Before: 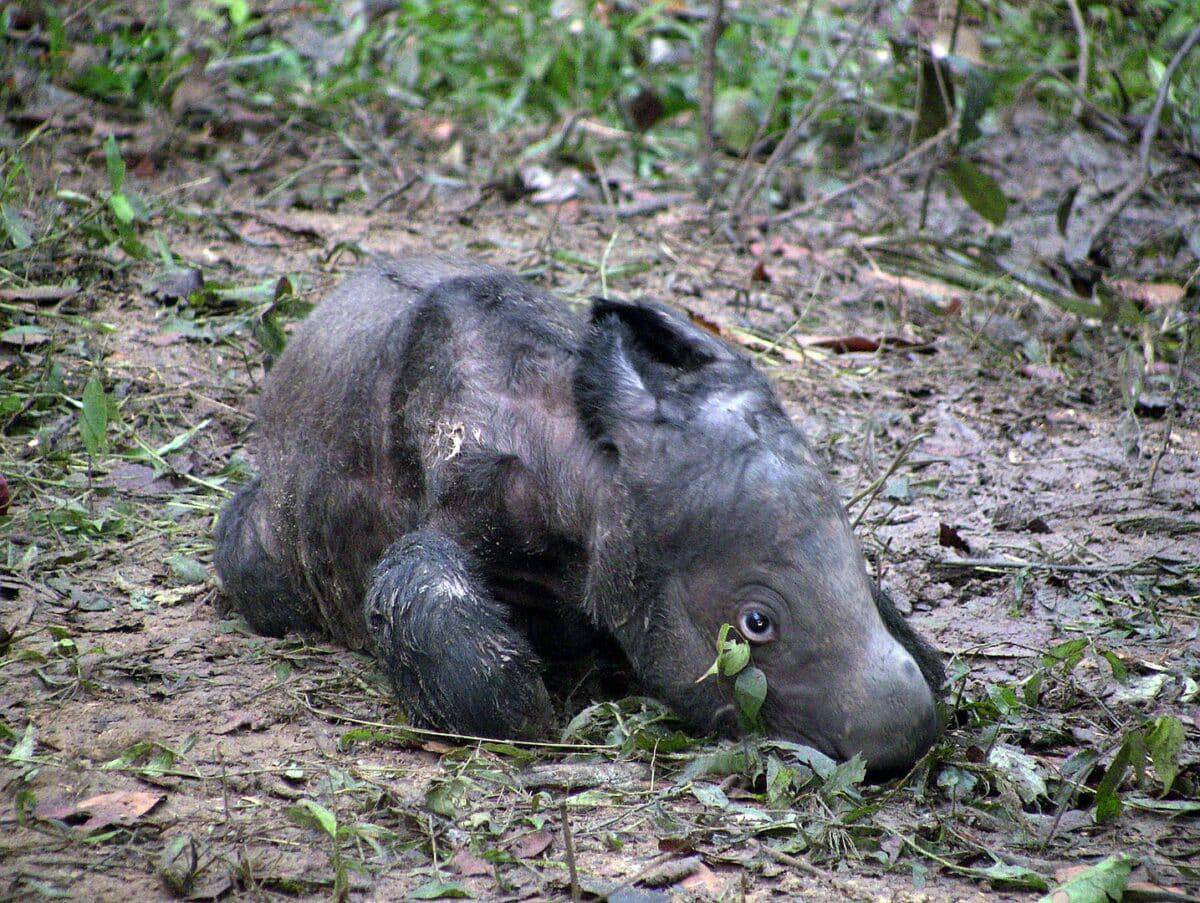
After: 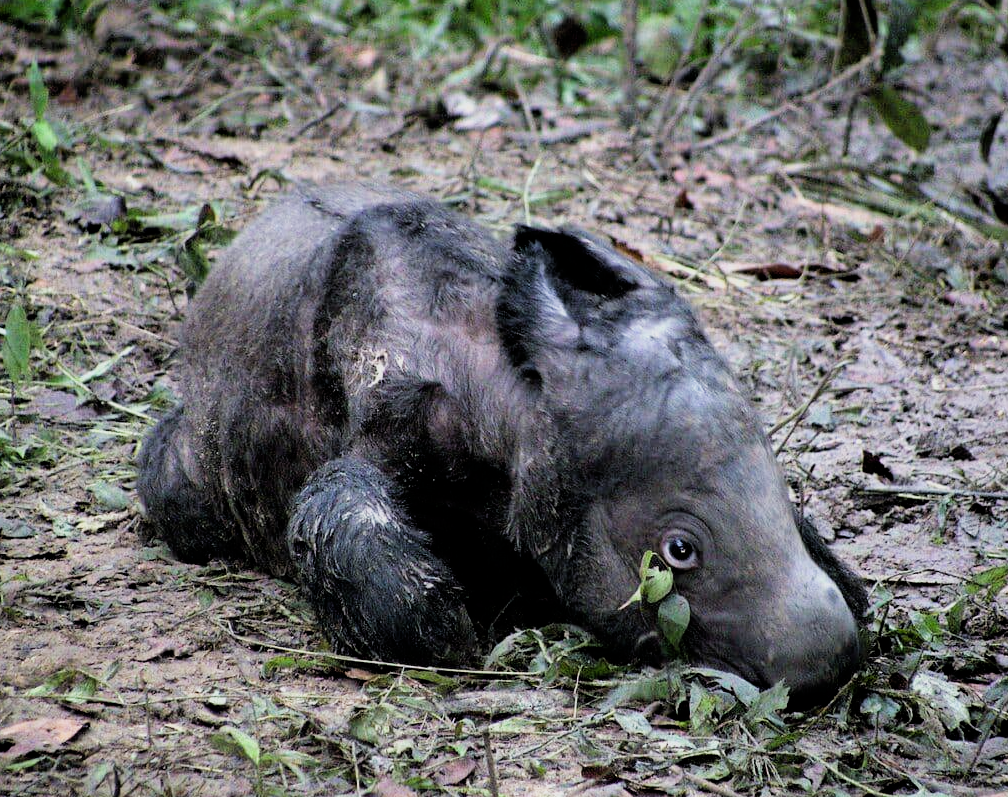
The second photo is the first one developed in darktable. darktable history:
crop: left 6.446%, top 8.188%, right 9.538%, bottom 3.548%
tone equalizer: on, module defaults
filmic rgb: black relative exposure -5 EV, white relative exposure 3.5 EV, hardness 3.19, contrast 1.2, highlights saturation mix -50%
